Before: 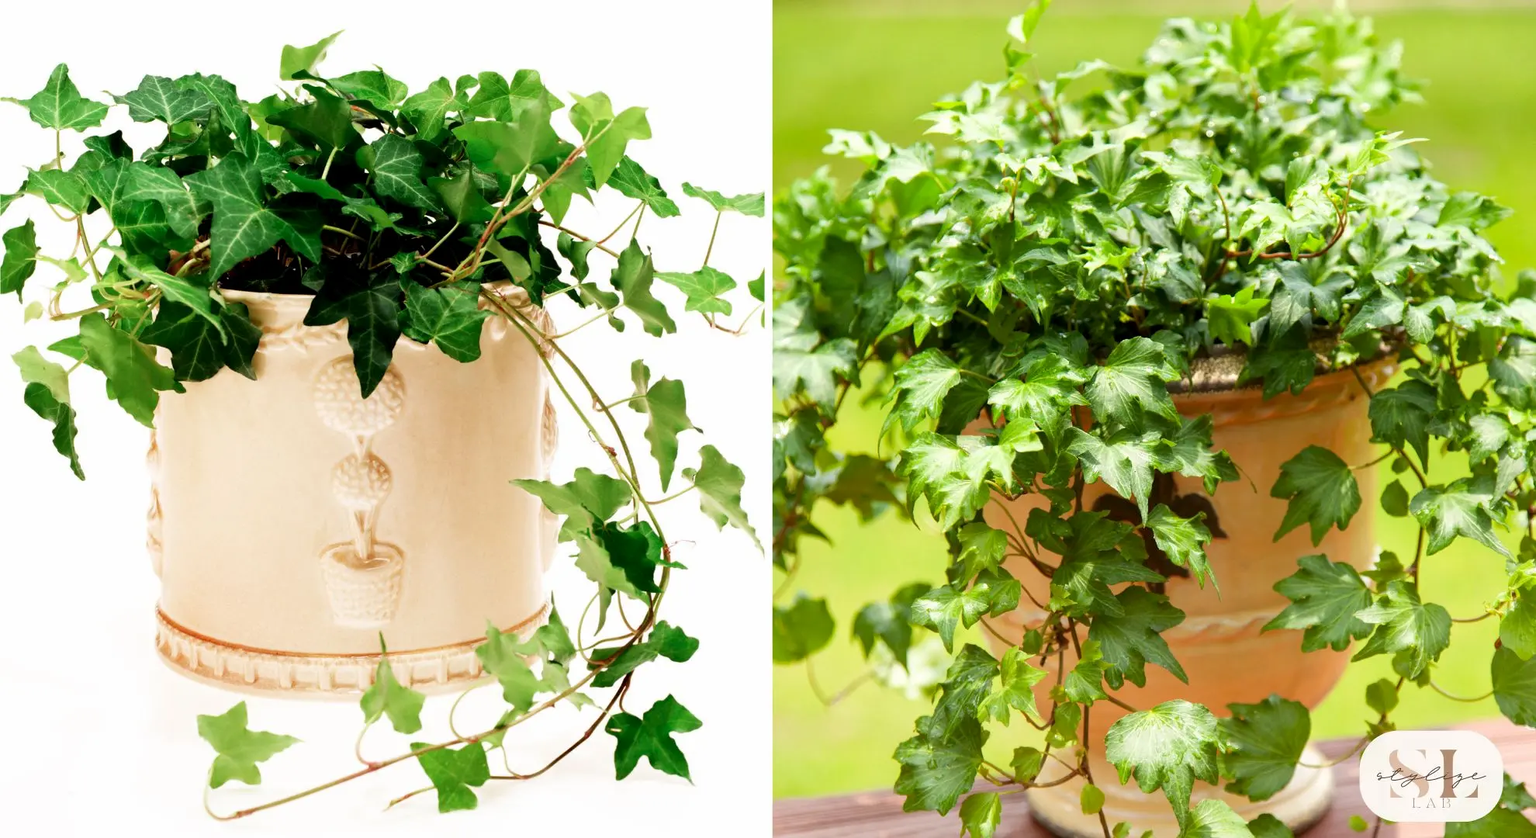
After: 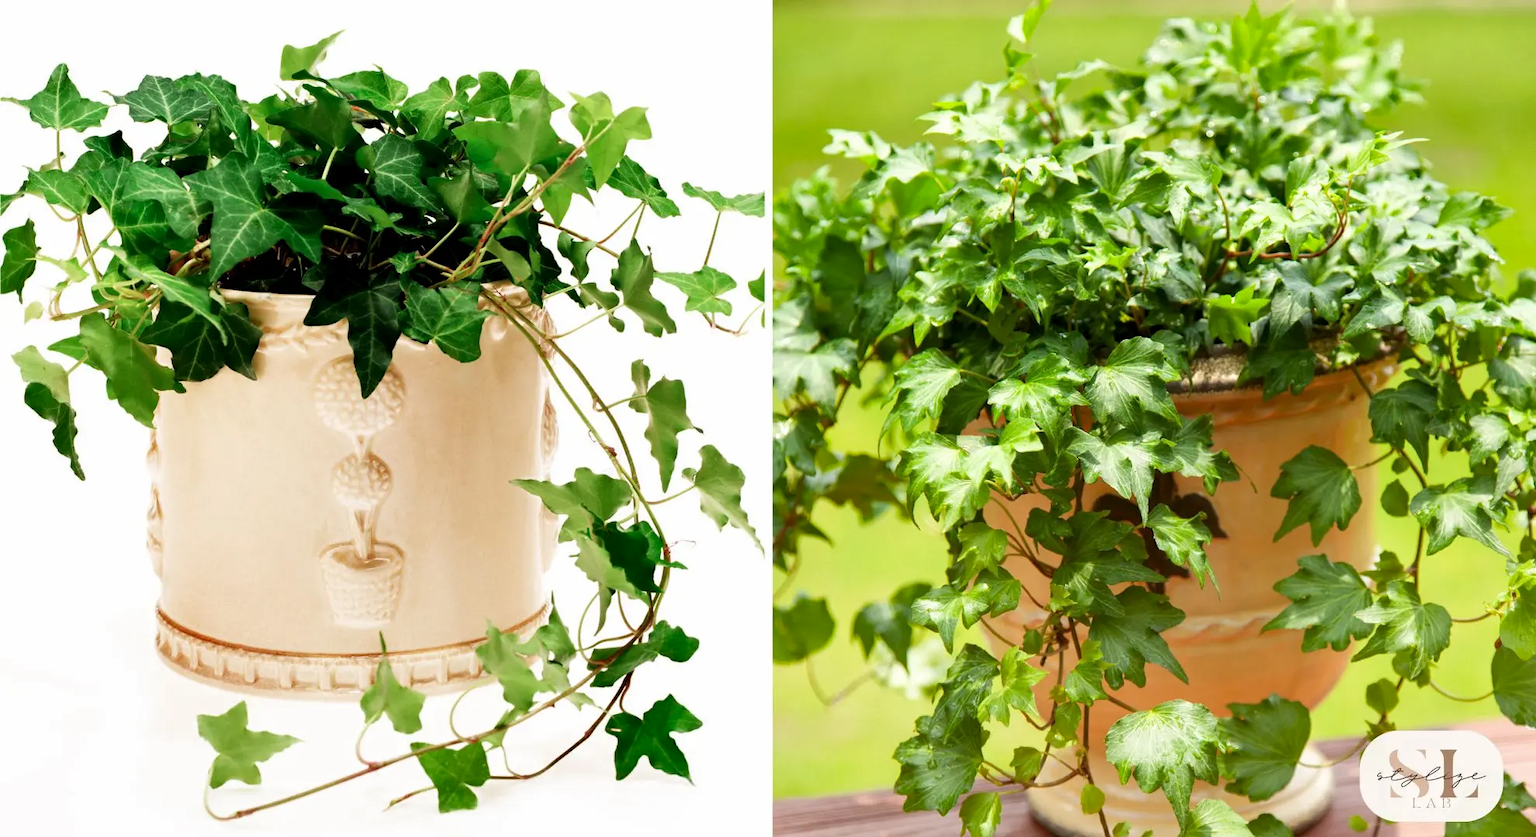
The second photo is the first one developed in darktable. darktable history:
shadows and highlights: shadows 29.39, highlights -29.25, highlights color adjustment 0.683%, low approximation 0.01, soften with gaussian
